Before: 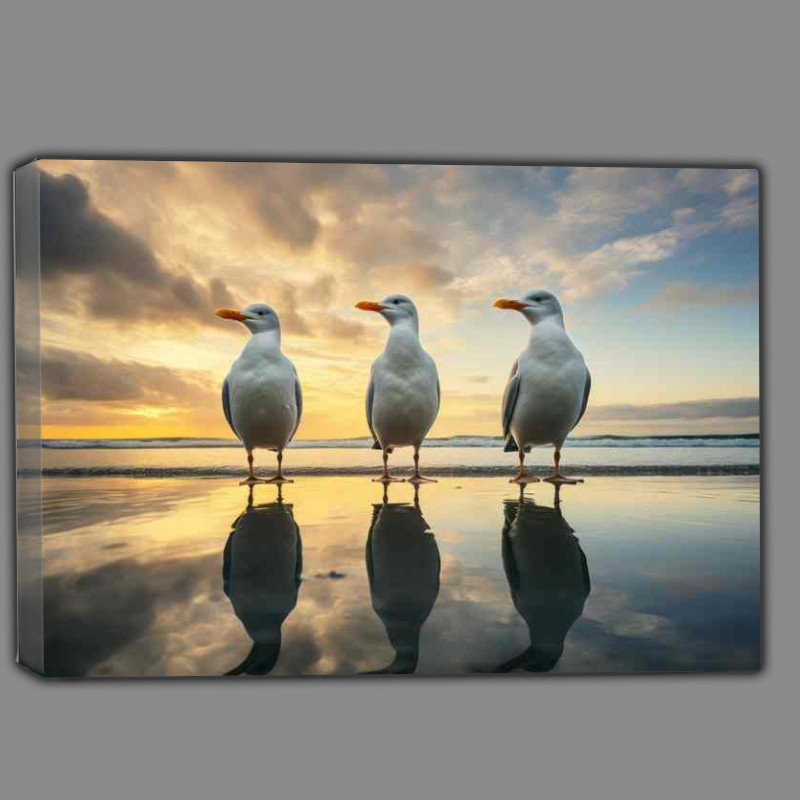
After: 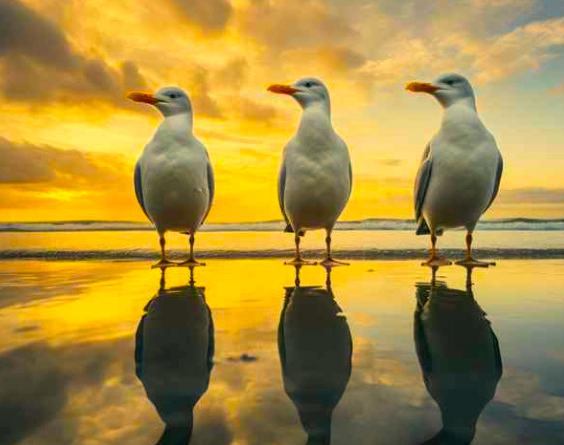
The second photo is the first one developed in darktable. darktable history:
color balance rgb: highlights gain › chroma 2.119%, highlights gain › hue 74.91°, perceptual saturation grading › global saturation 35.377%, global vibrance 20%
crop: left 11.119%, top 27.173%, right 18.296%, bottom 17.086%
color correction: highlights a* 2.71, highlights b* 22.72
